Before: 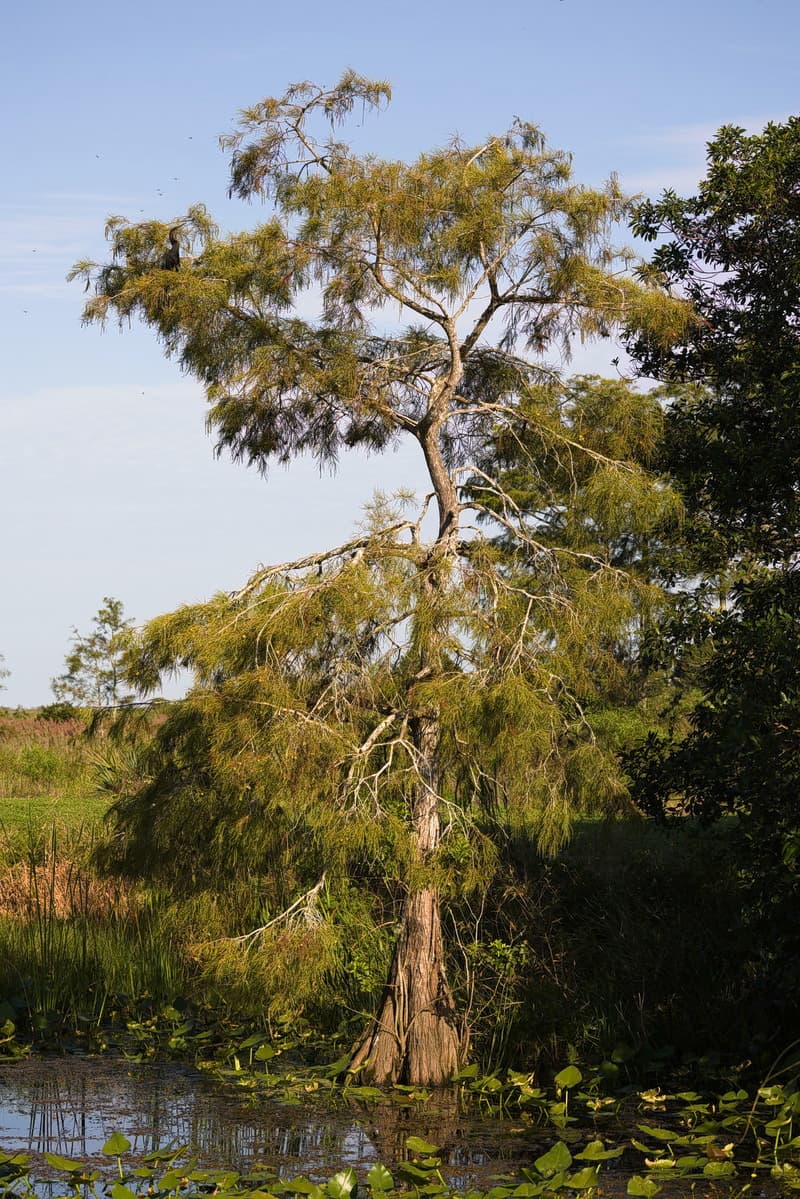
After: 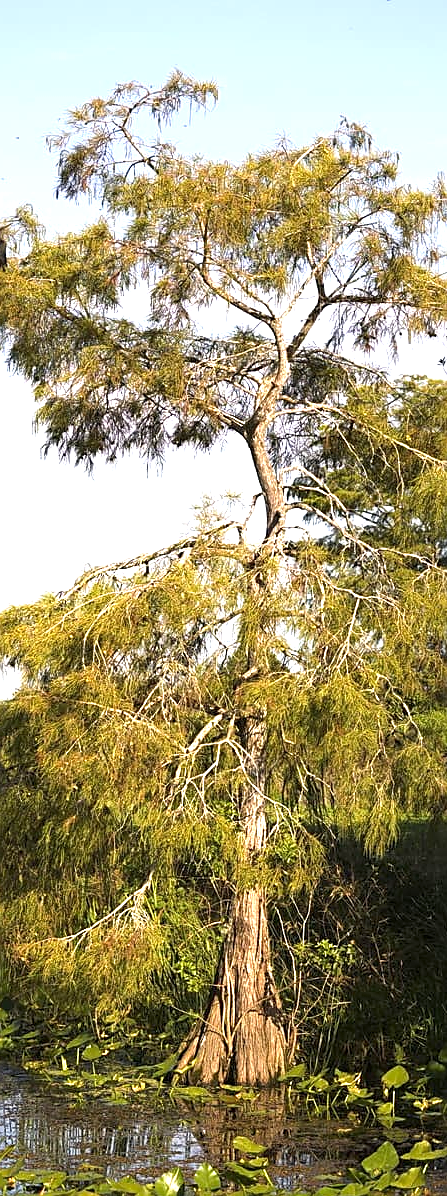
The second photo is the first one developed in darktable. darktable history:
exposure: exposure 1 EV, compensate highlight preservation false
crop: left 21.674%, right 22.086%
sharpen: on, module defaults
